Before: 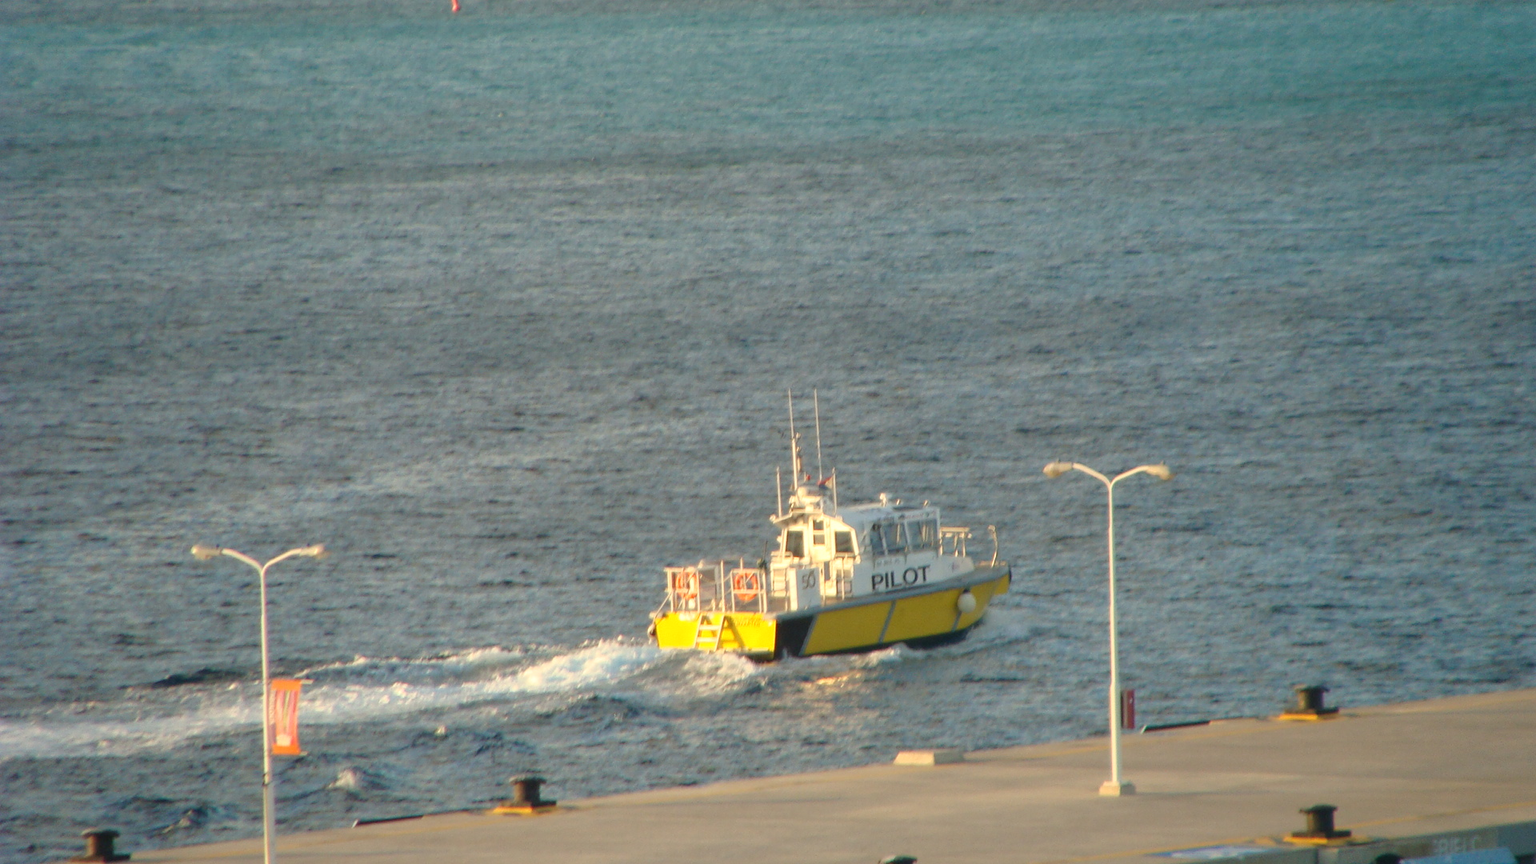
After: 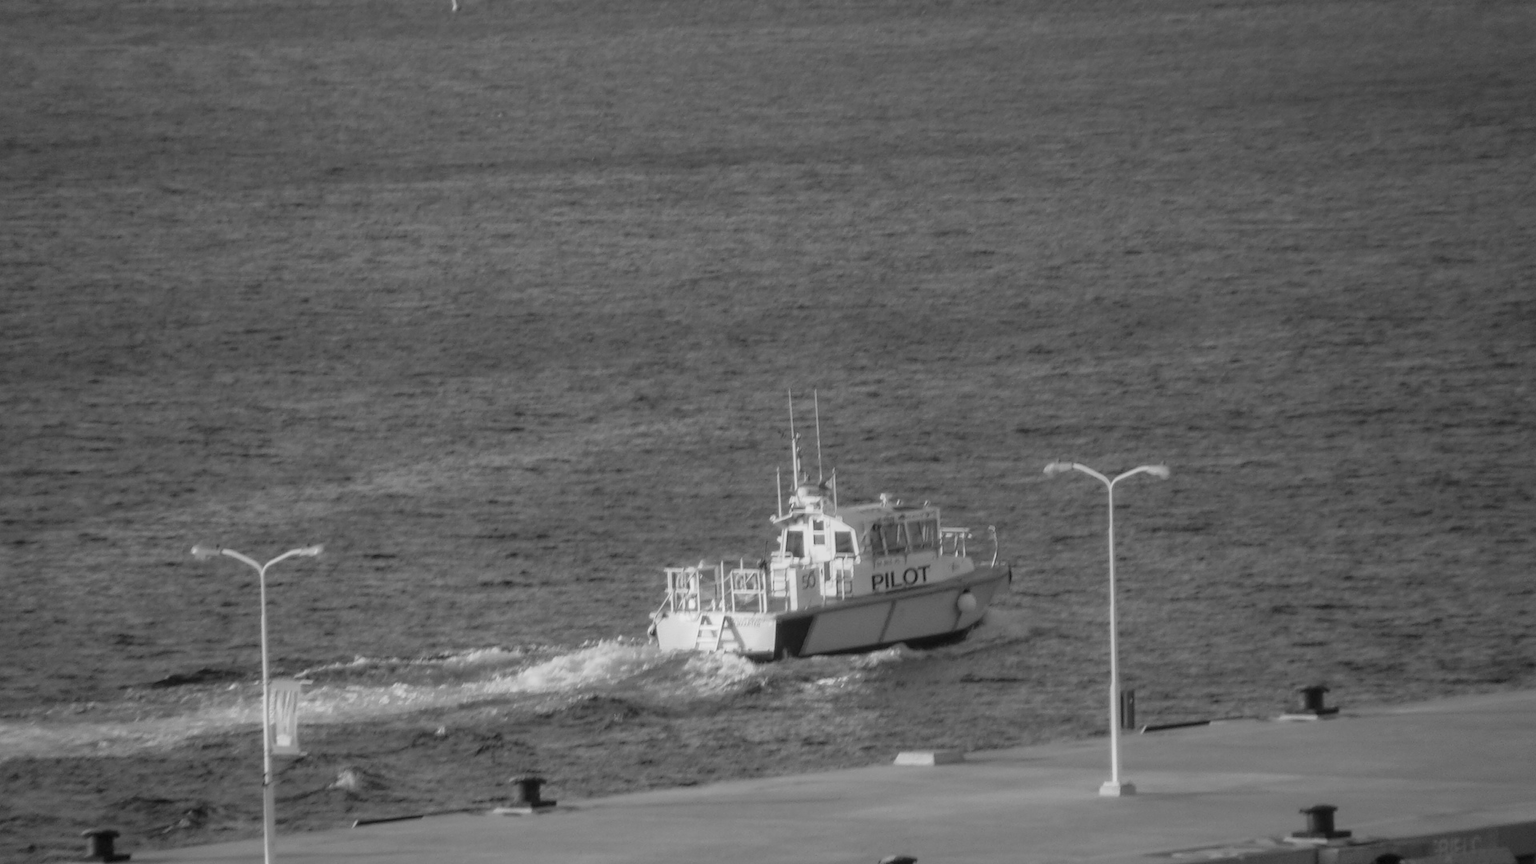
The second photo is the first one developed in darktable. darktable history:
white balance: red 1.066, blue 1.119
monochrome: a 79.32, b 81.83, size 1.1
local contrast: on, module defaults
